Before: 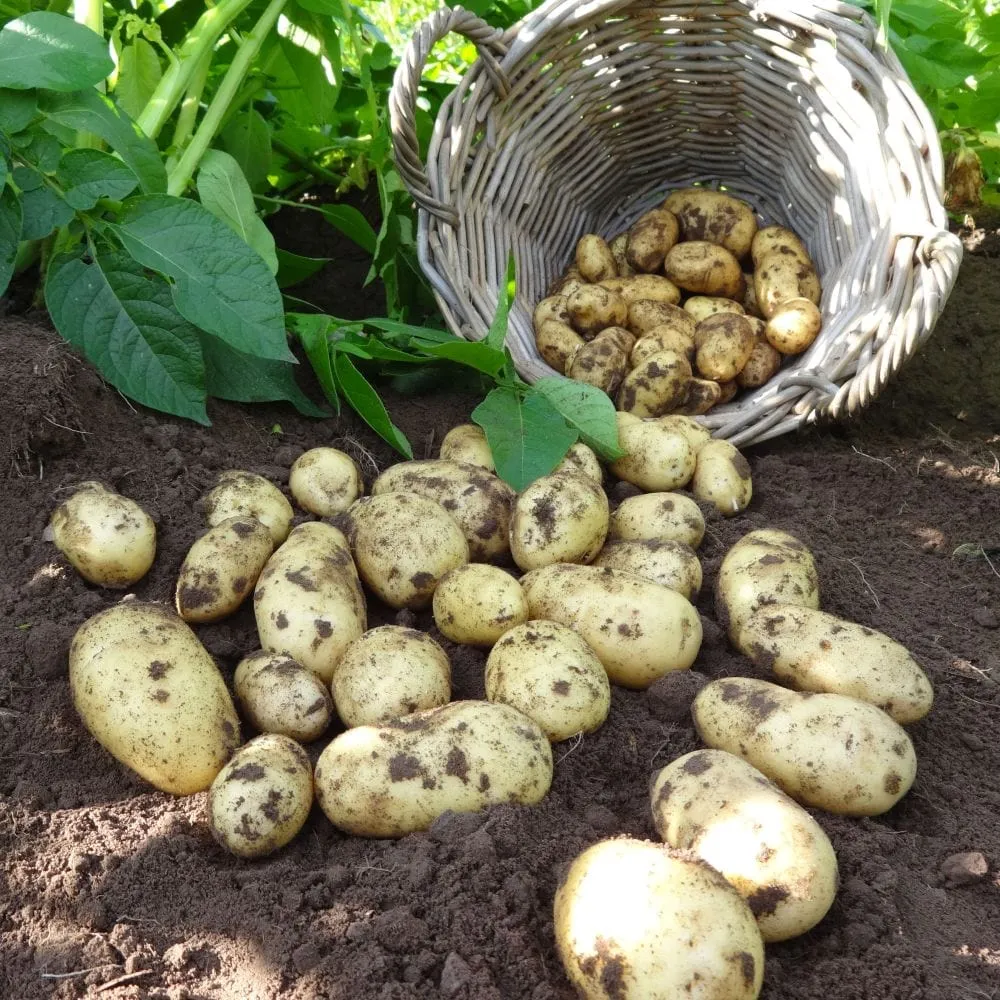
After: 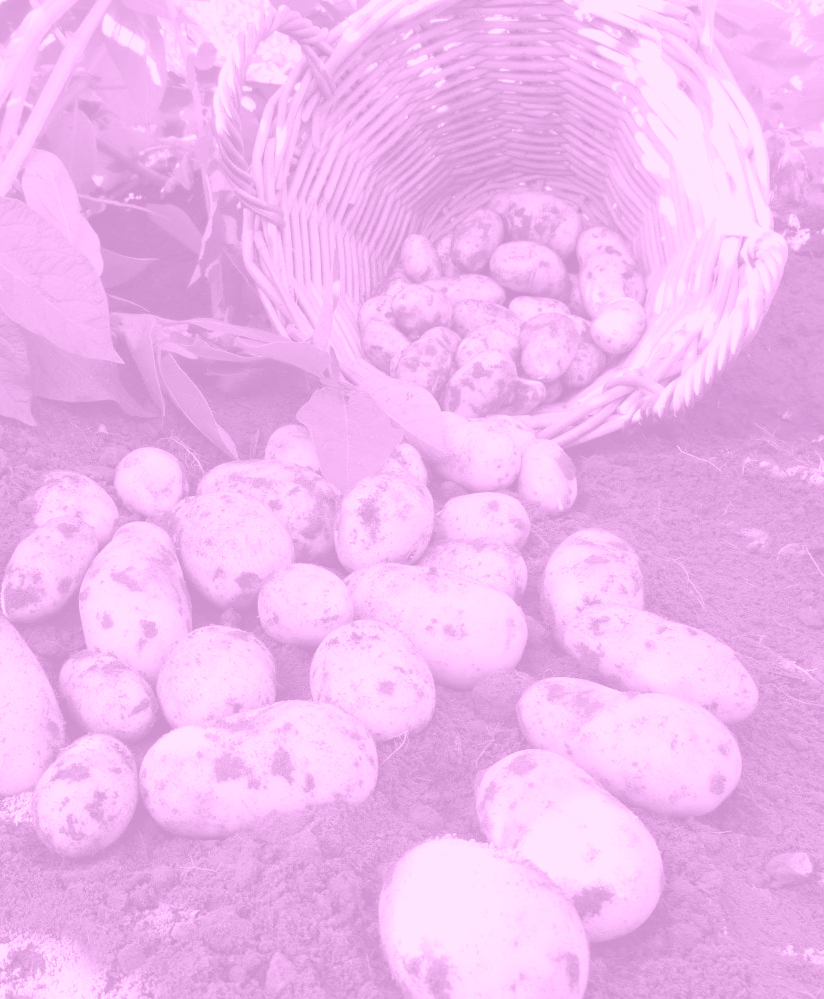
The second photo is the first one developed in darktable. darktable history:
colorize: hue 331.2°, saturation 69%, source mix 30.28%, lightness 69.02%, version 1
crop: left 17.582%, bottom 0.031%
